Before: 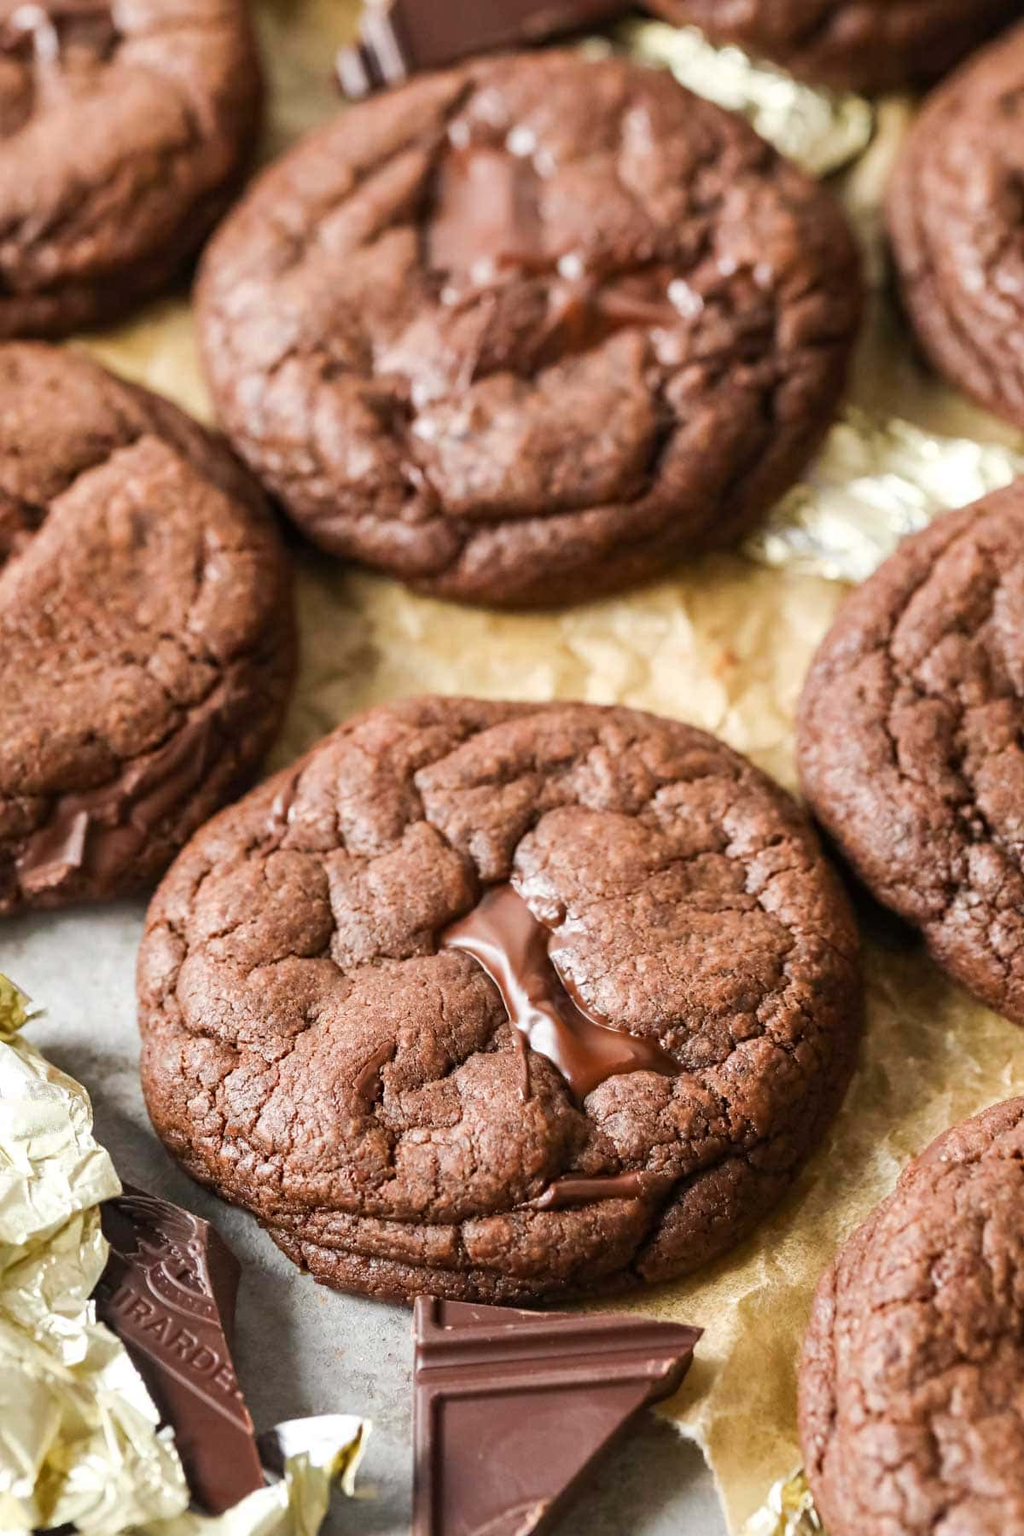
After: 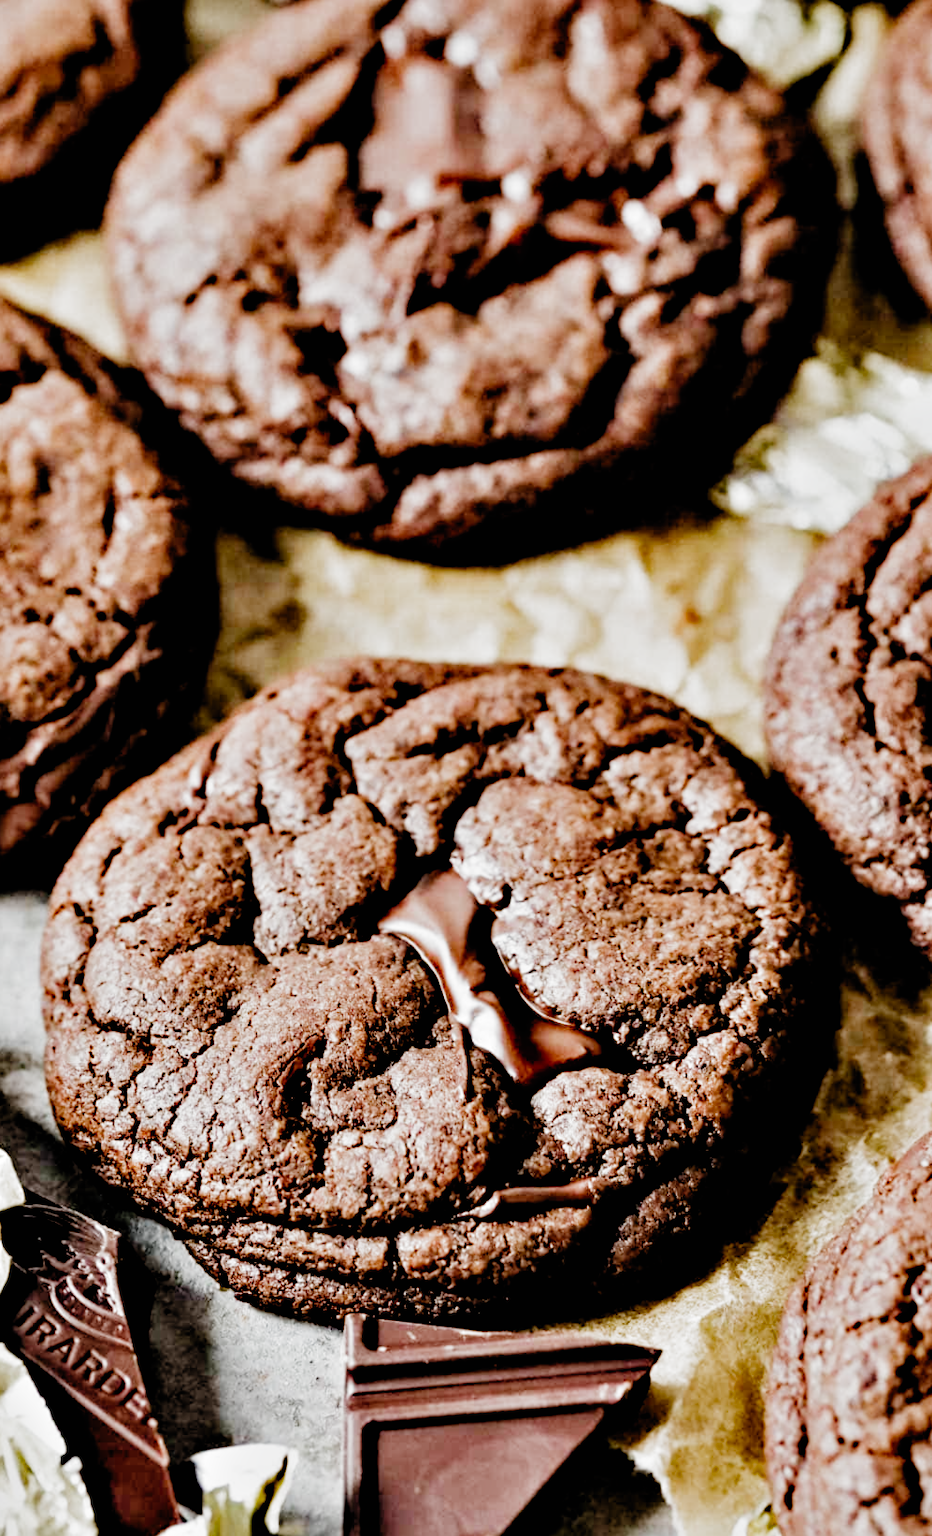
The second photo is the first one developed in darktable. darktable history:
contrast equalizer: y [[0.48, 0.654, 0.731, 0.706, 0.772, 0.382], [0.55 ×6], [0 ×6], [0 ×6], [0 ×6]]
crop: left 9.775%, top 6.3%, right 7.066%, bottom 2.37%
filmic rgb: black relative exposure -4.81 EV, white relative exposure 4.04 EV, hardness 2.82, add noise in highlights 0.001, preserve chrominance no, color science v3 (2019), use custom middle-gray values true, contrast in highlights soft
levels: levels [0, 0.478, 1]
